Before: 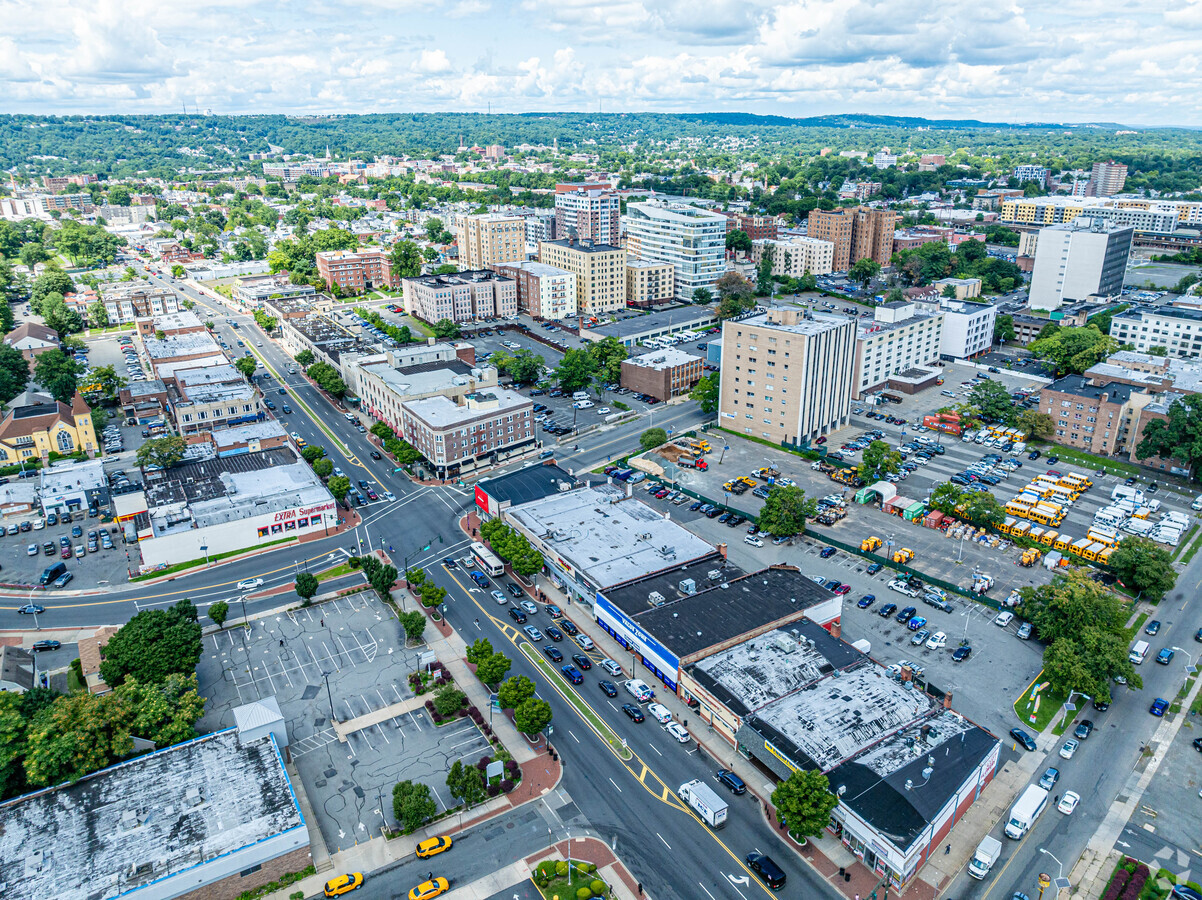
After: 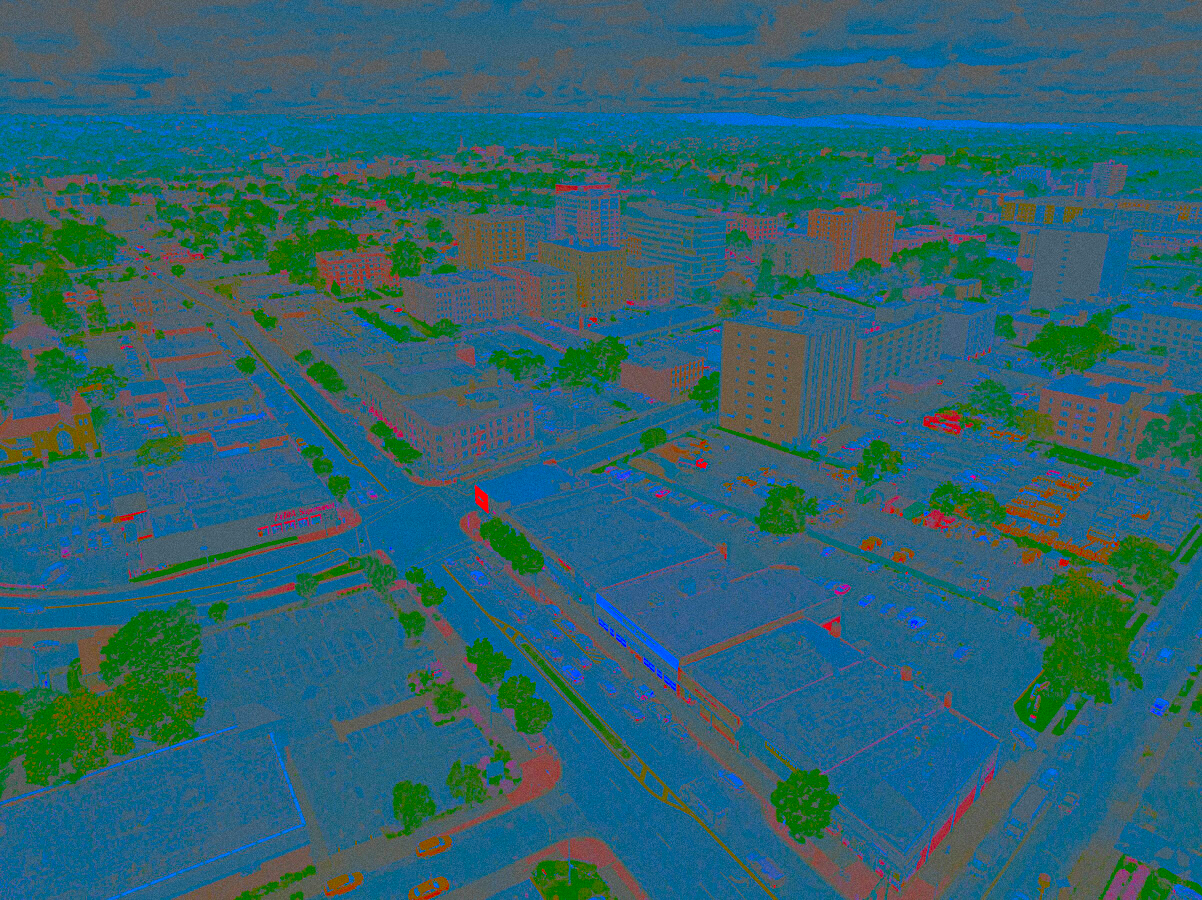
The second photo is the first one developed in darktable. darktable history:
contrast brightness saturation: contrast -0.99, brightness -0.17, saturation 0.75
color balance rgb: perceptual saturation grading › global saturation 10%, global vibrance 10%
shadows and highlights: shadows -21.3, highlights 100, soften with gaussian
local contrast: detail 130%
grain: coarseness 0.09 ISO
